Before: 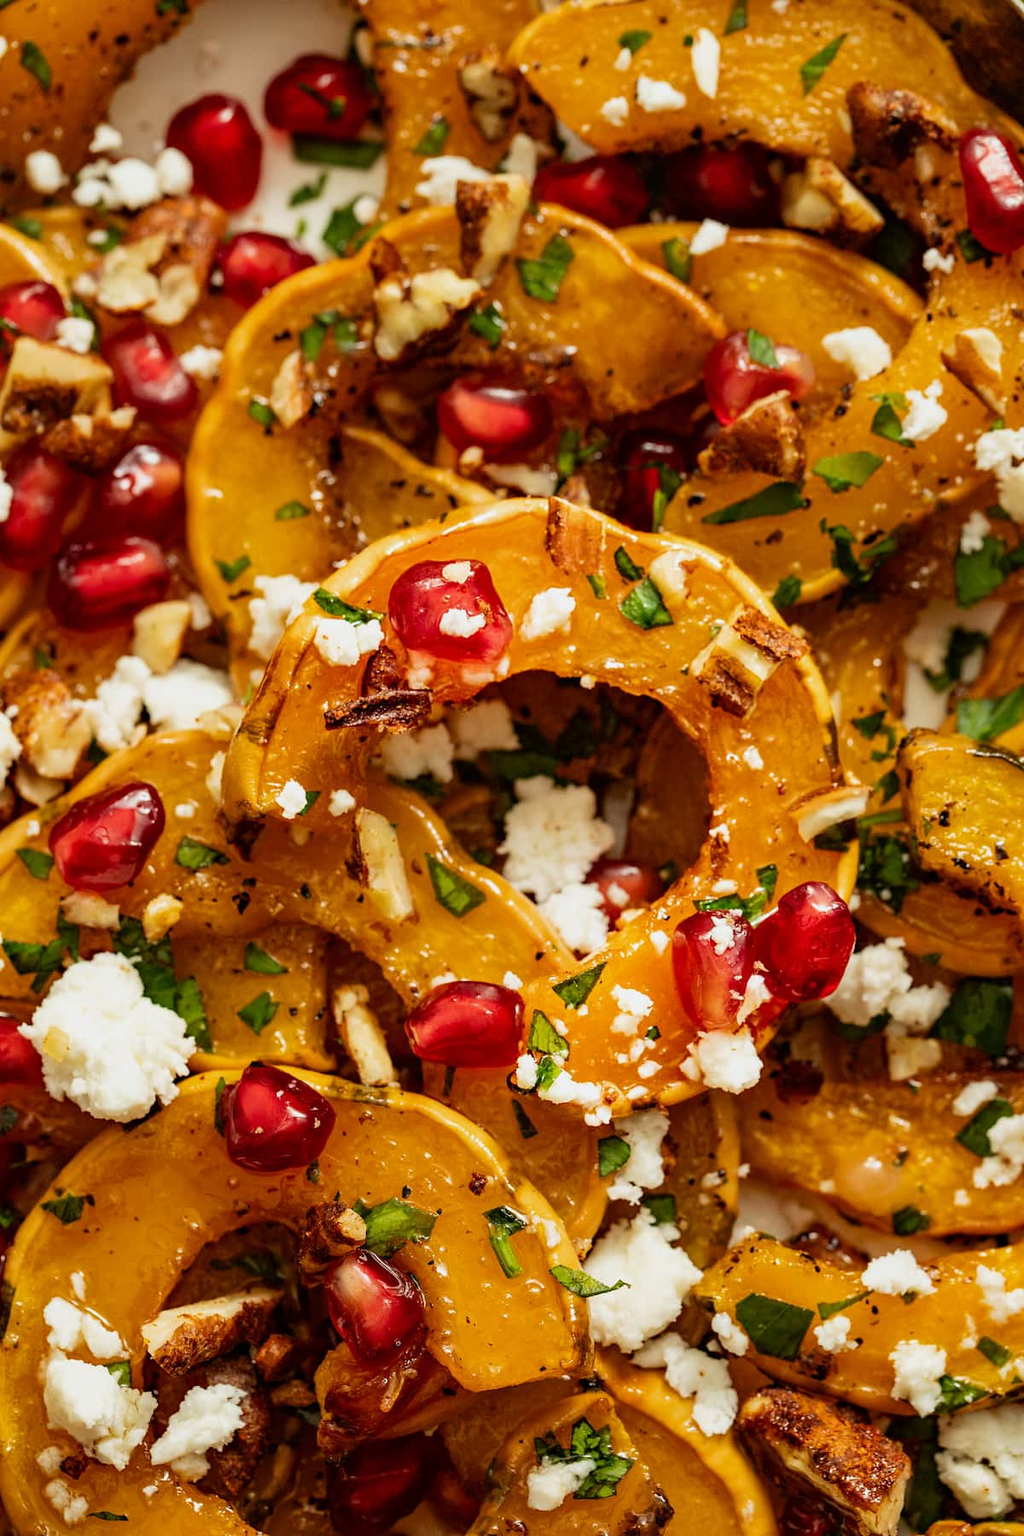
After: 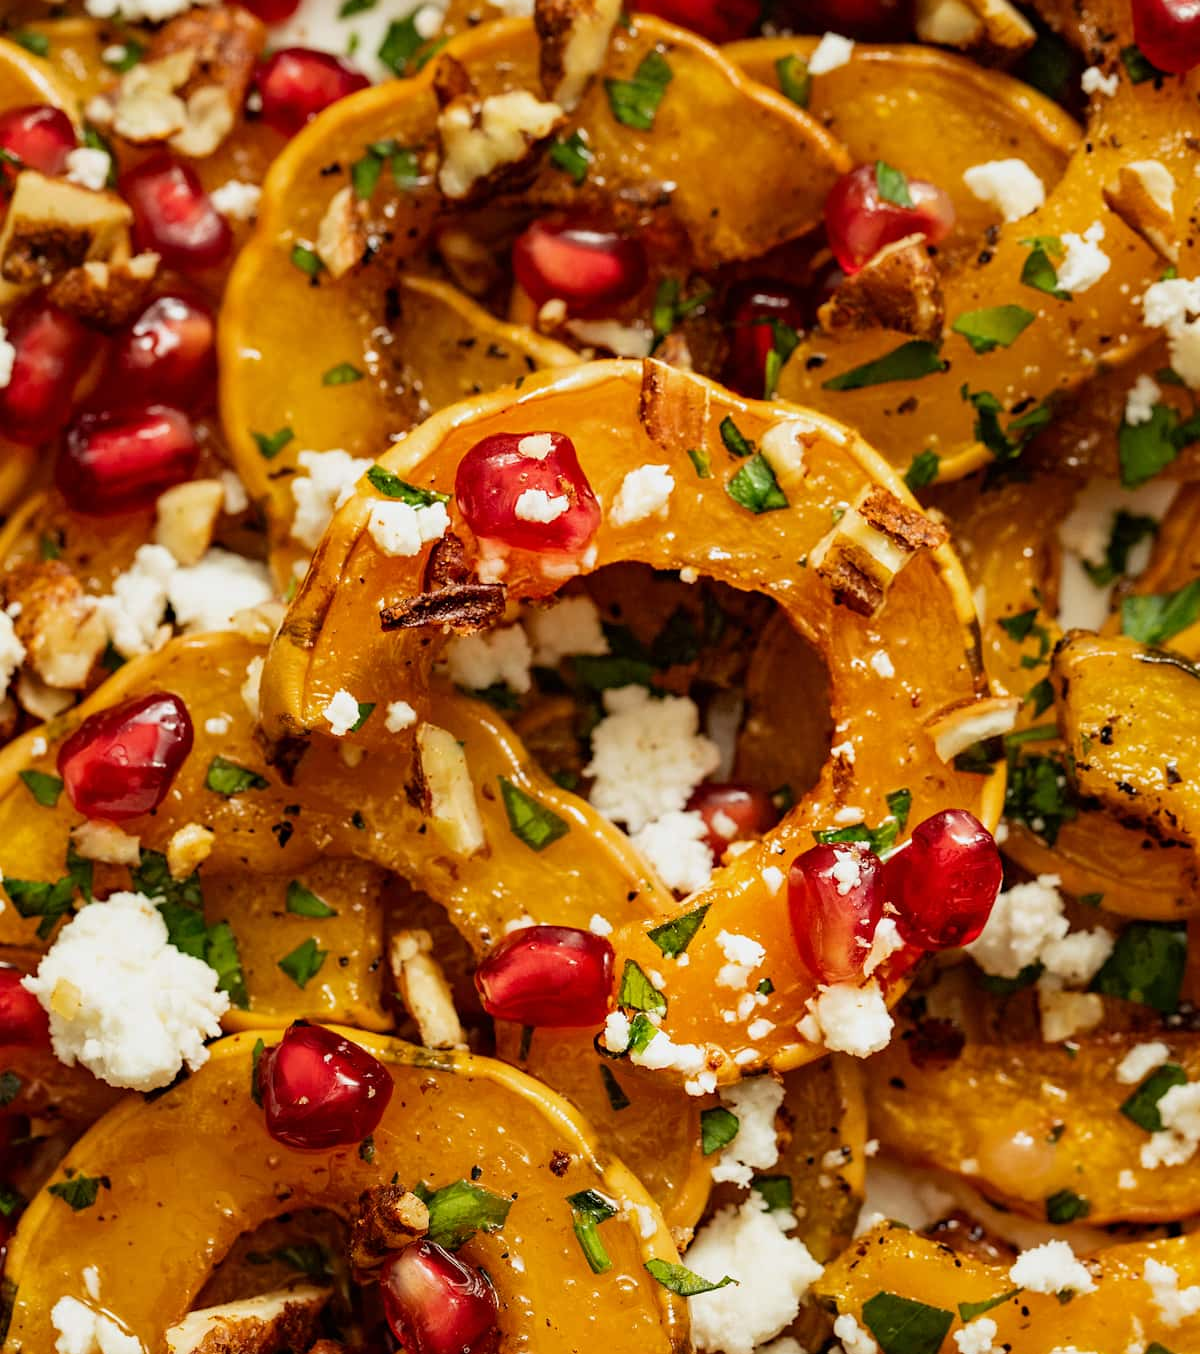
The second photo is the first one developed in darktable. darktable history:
crop and rotate: top 12.488%, bottom 12.241%
